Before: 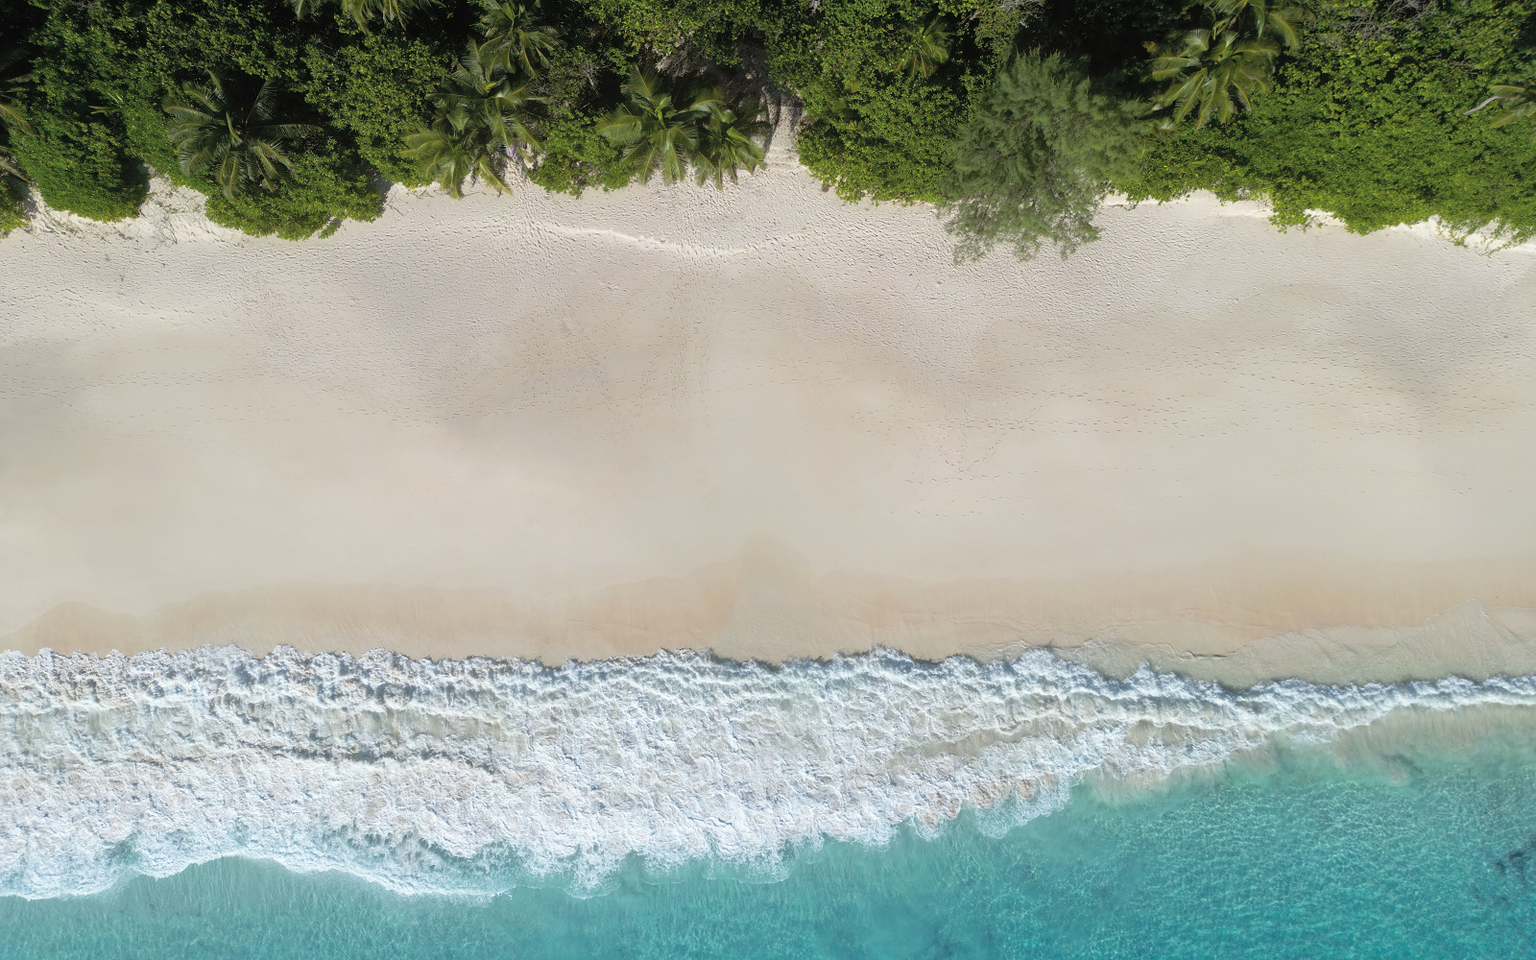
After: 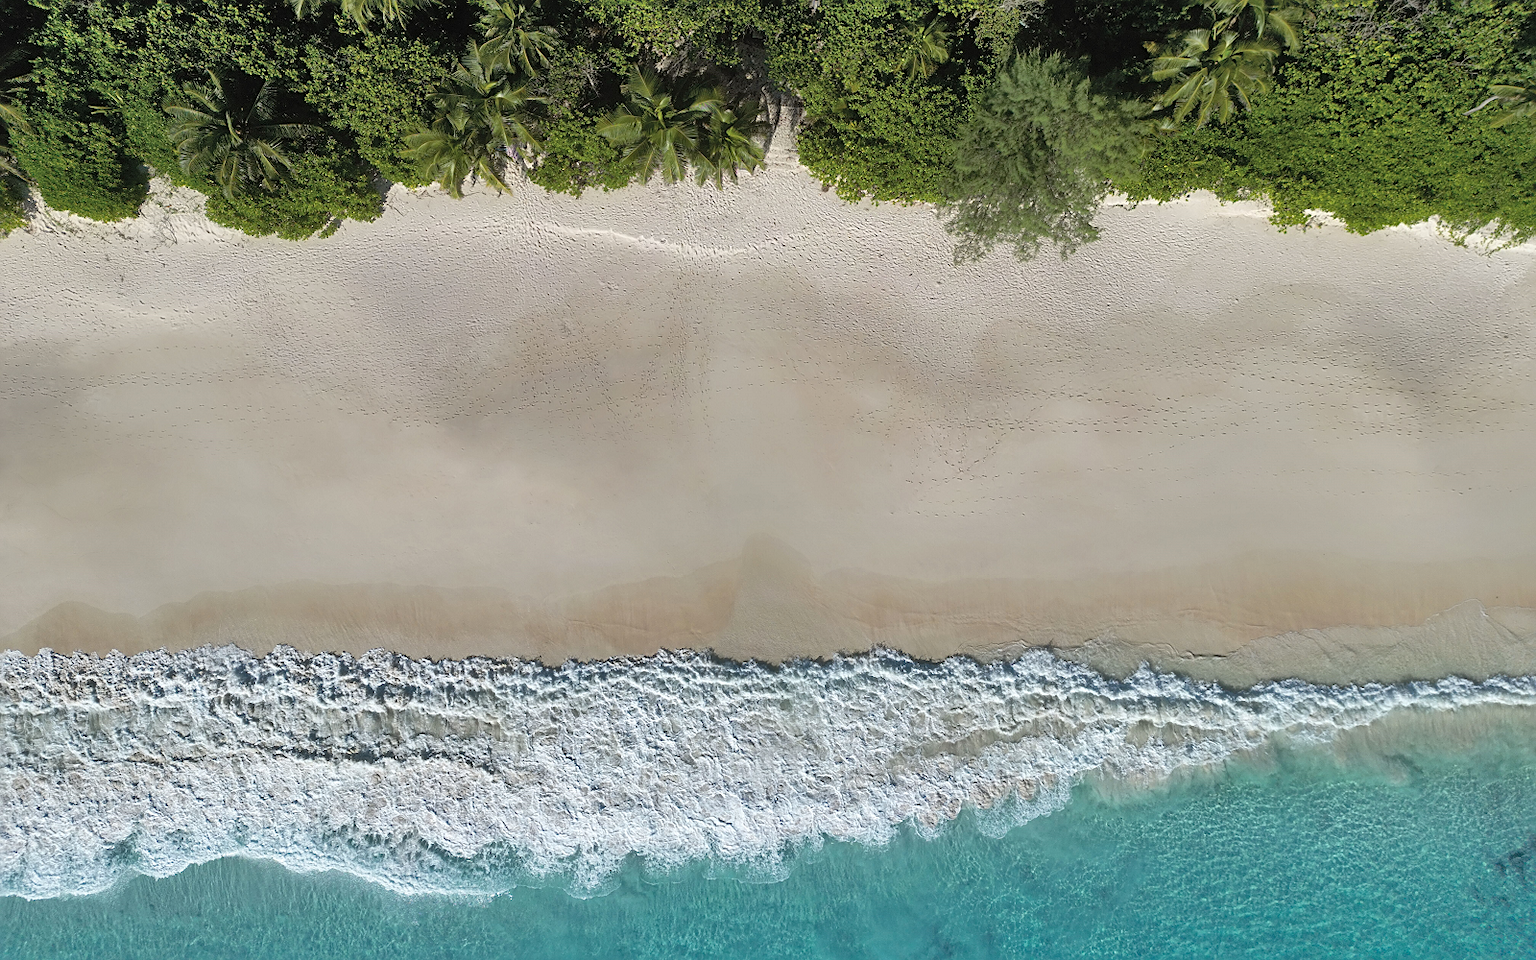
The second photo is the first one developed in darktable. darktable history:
sharpen: on, module defaults
shadows and highlights: shadows 60, highlights -60.23, soften with gaussian
